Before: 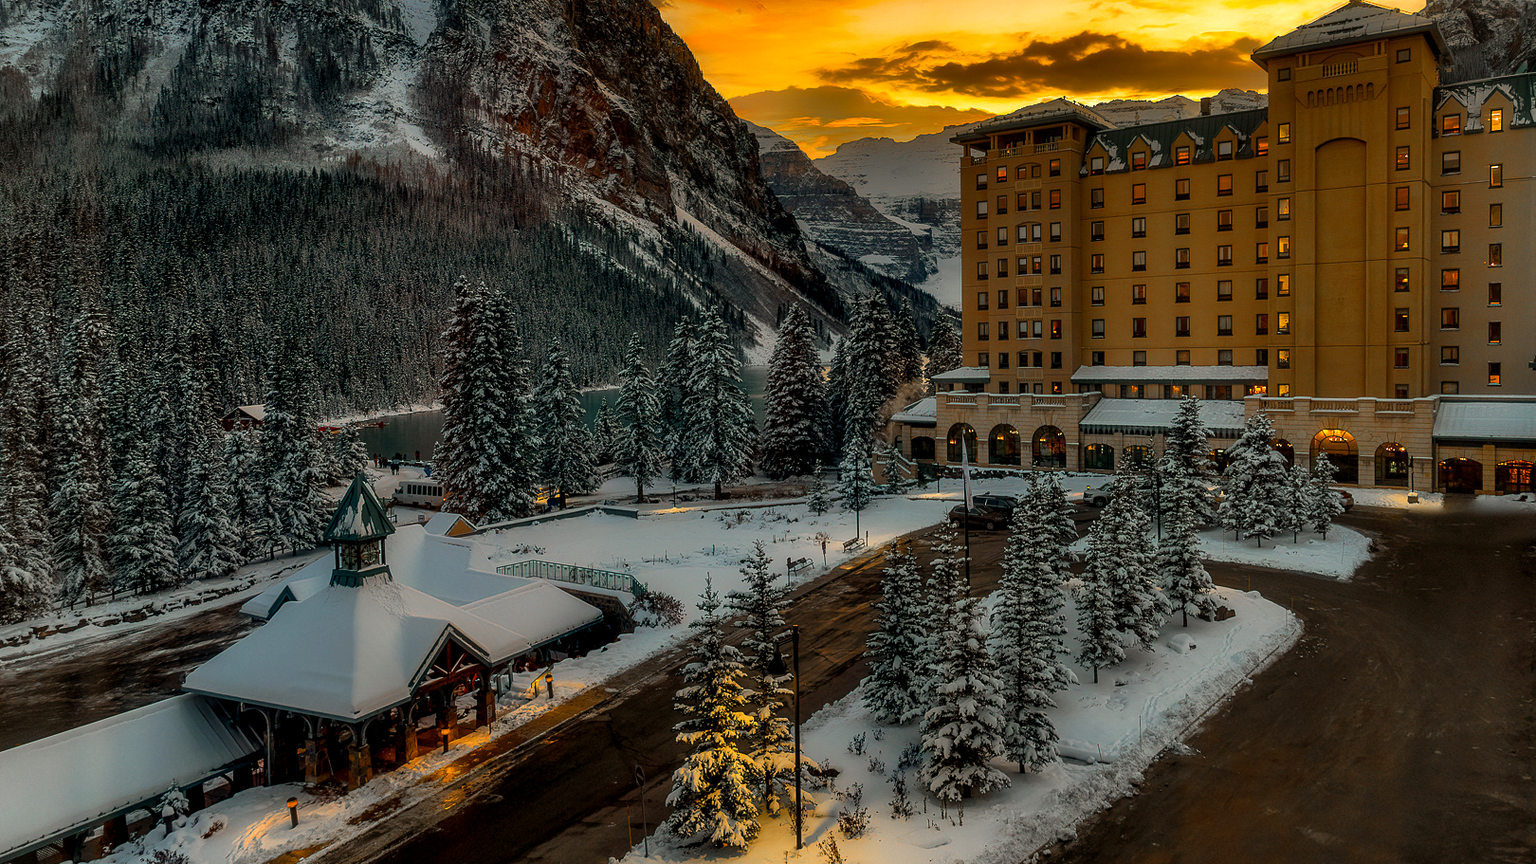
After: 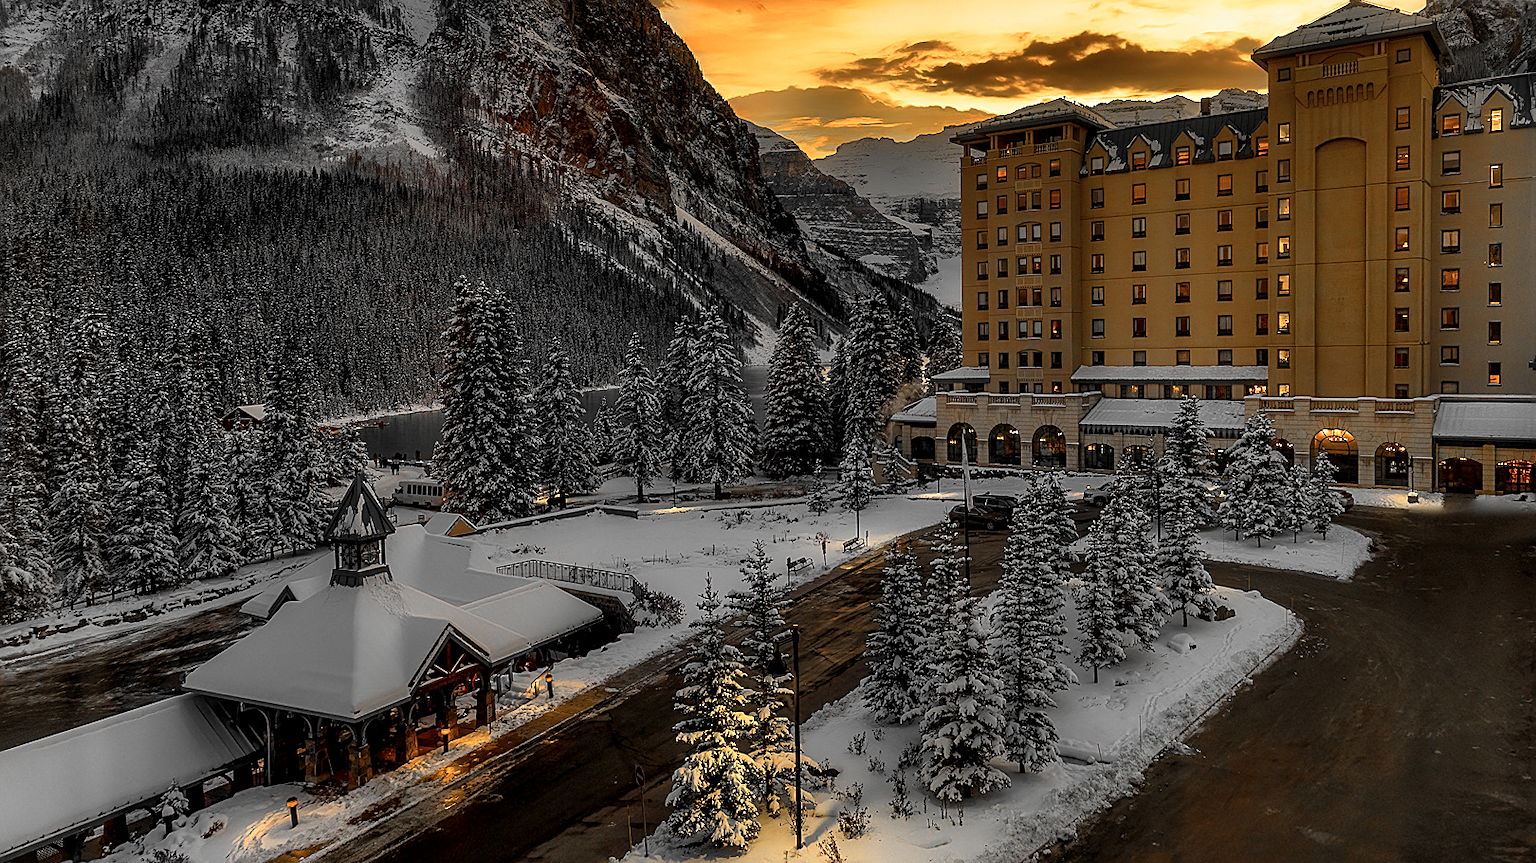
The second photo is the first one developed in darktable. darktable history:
exposure: compensate highlight preservation false
sharpen: on, module defaults
color zones: curves: ch0 [(0, 0.447) (0.184, 0.543) (0.323, 0.476) (0.429, 0.445) (0.571, 0.443) (0.714, 0.451) (0.857, 0.452) (1, 0.447)]; ch1 [(0, 0.464) (0.176, 0.46) (0.287, 0.177) (0.429, 0.002) (0.571, 0) (0.714, 0) (0.857, 0) (1, 0.464)], mix 20%
